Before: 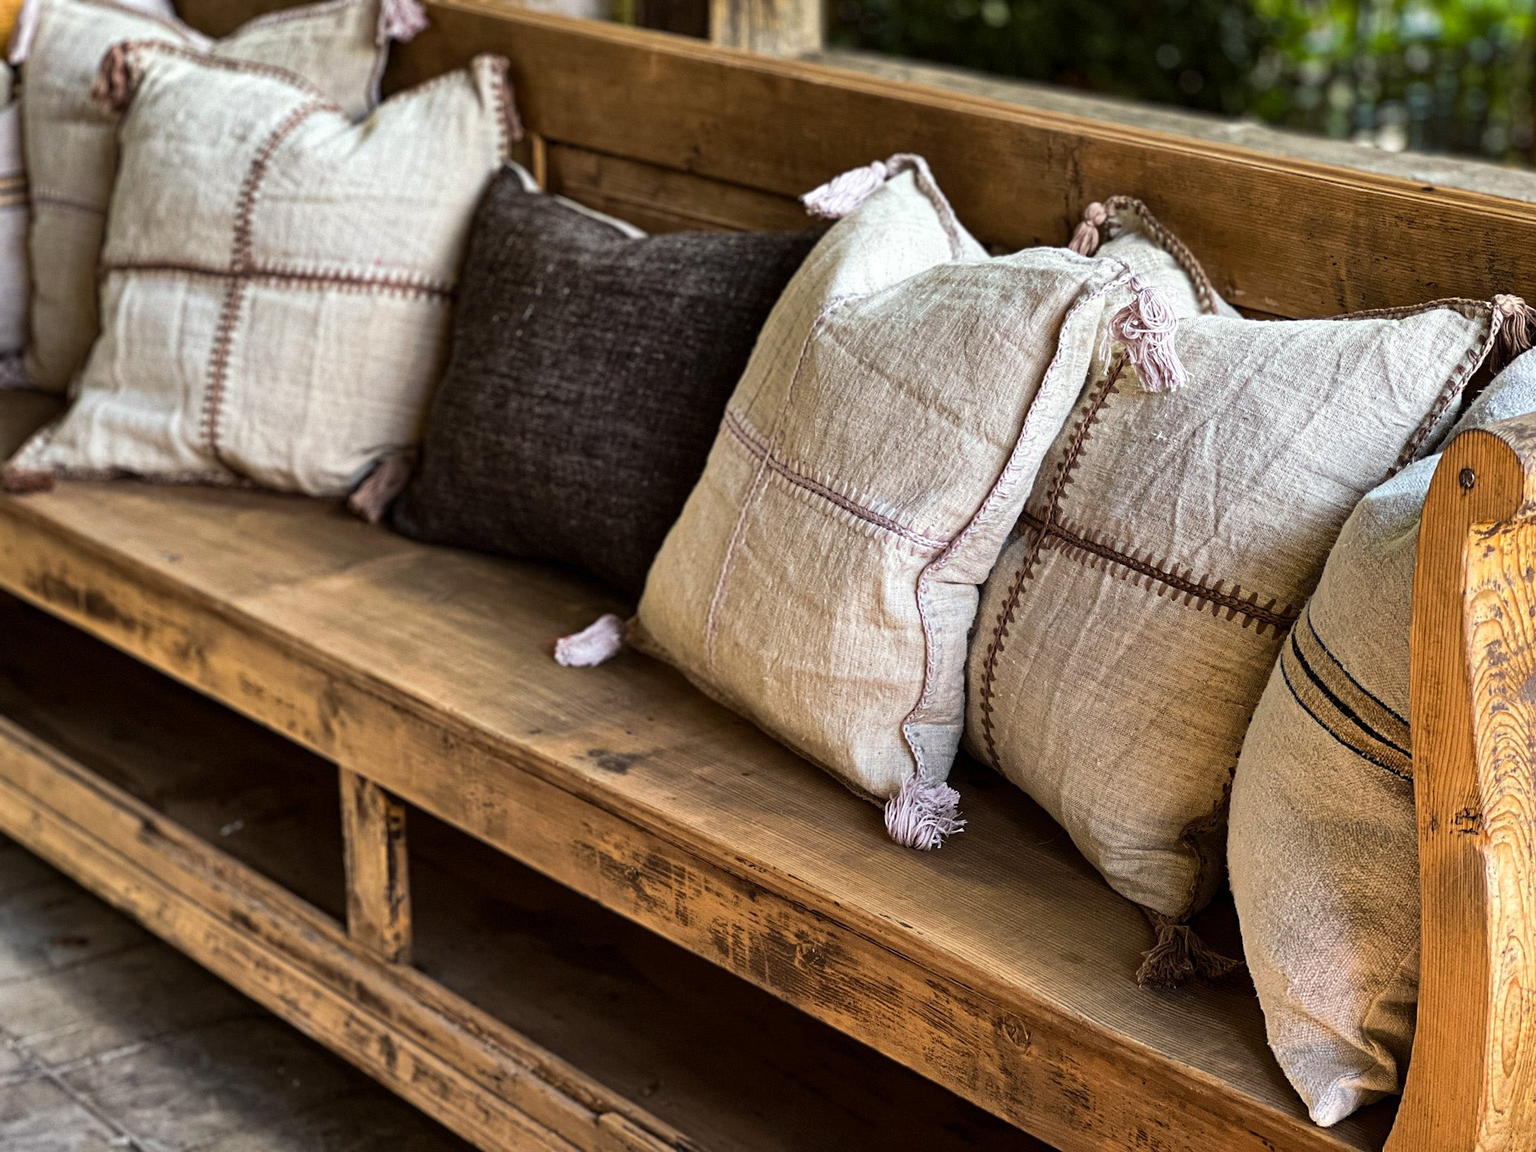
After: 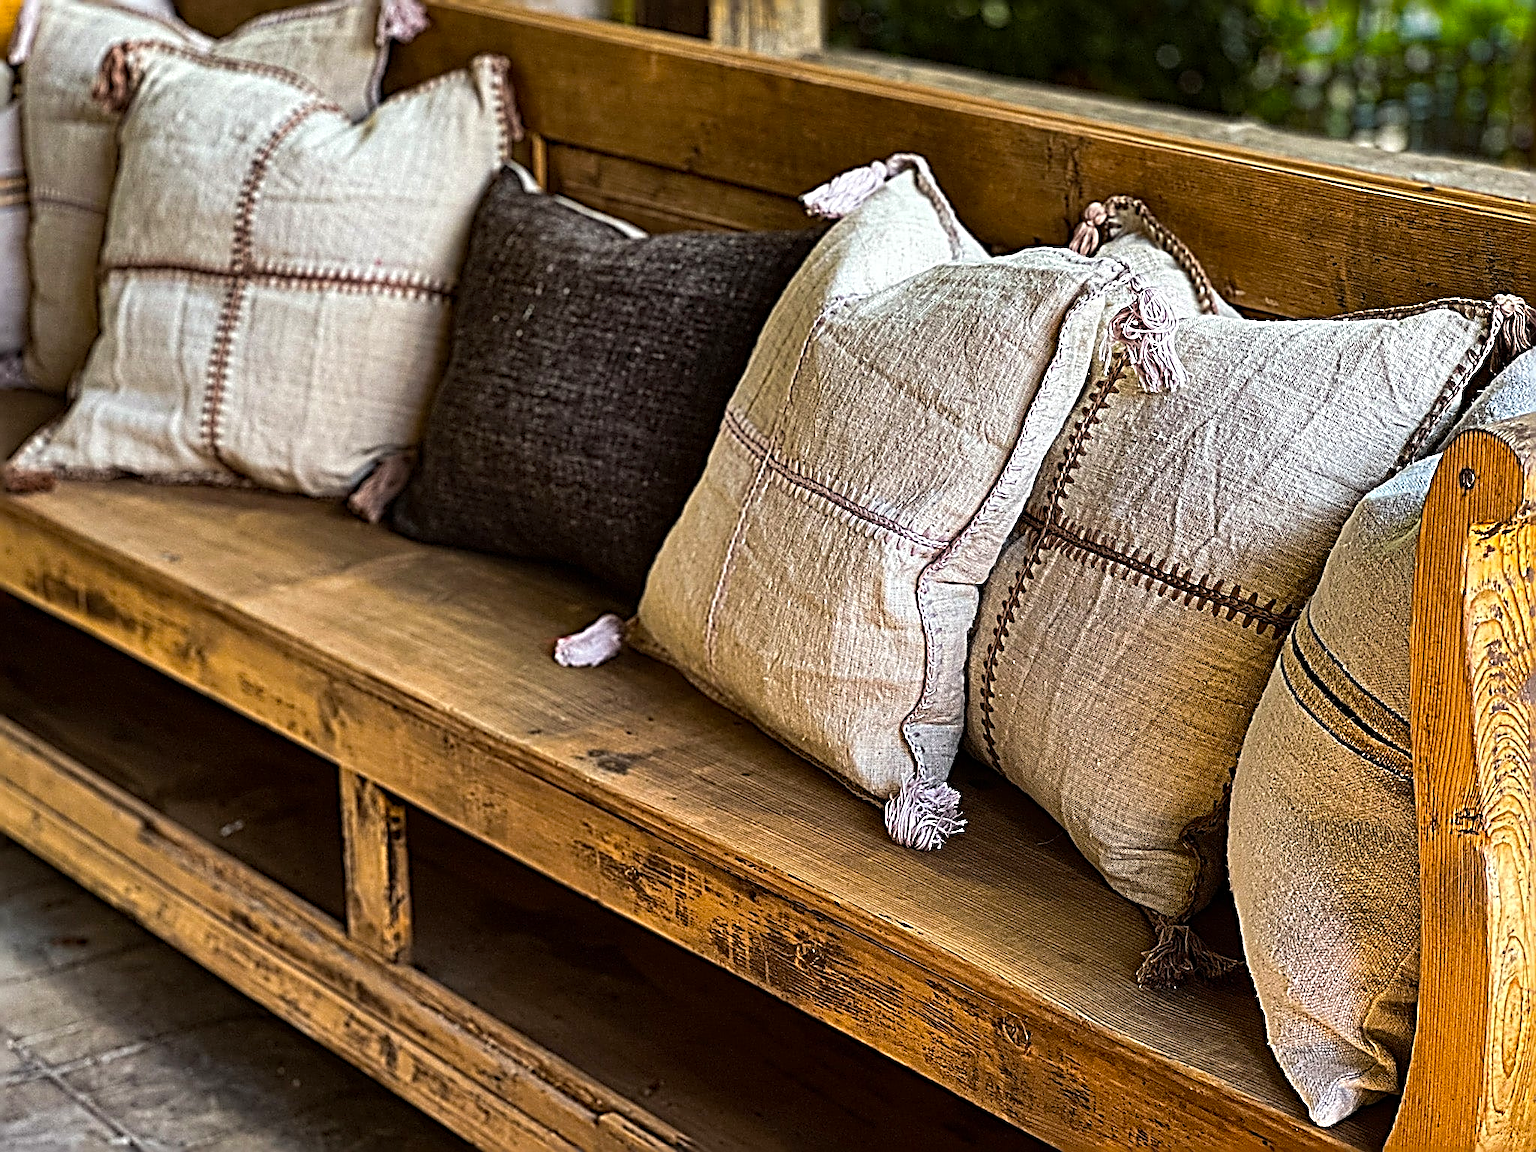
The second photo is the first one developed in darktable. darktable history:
sharpen: radius 3.158, amount 1.731
color balance: output saturation 120%
